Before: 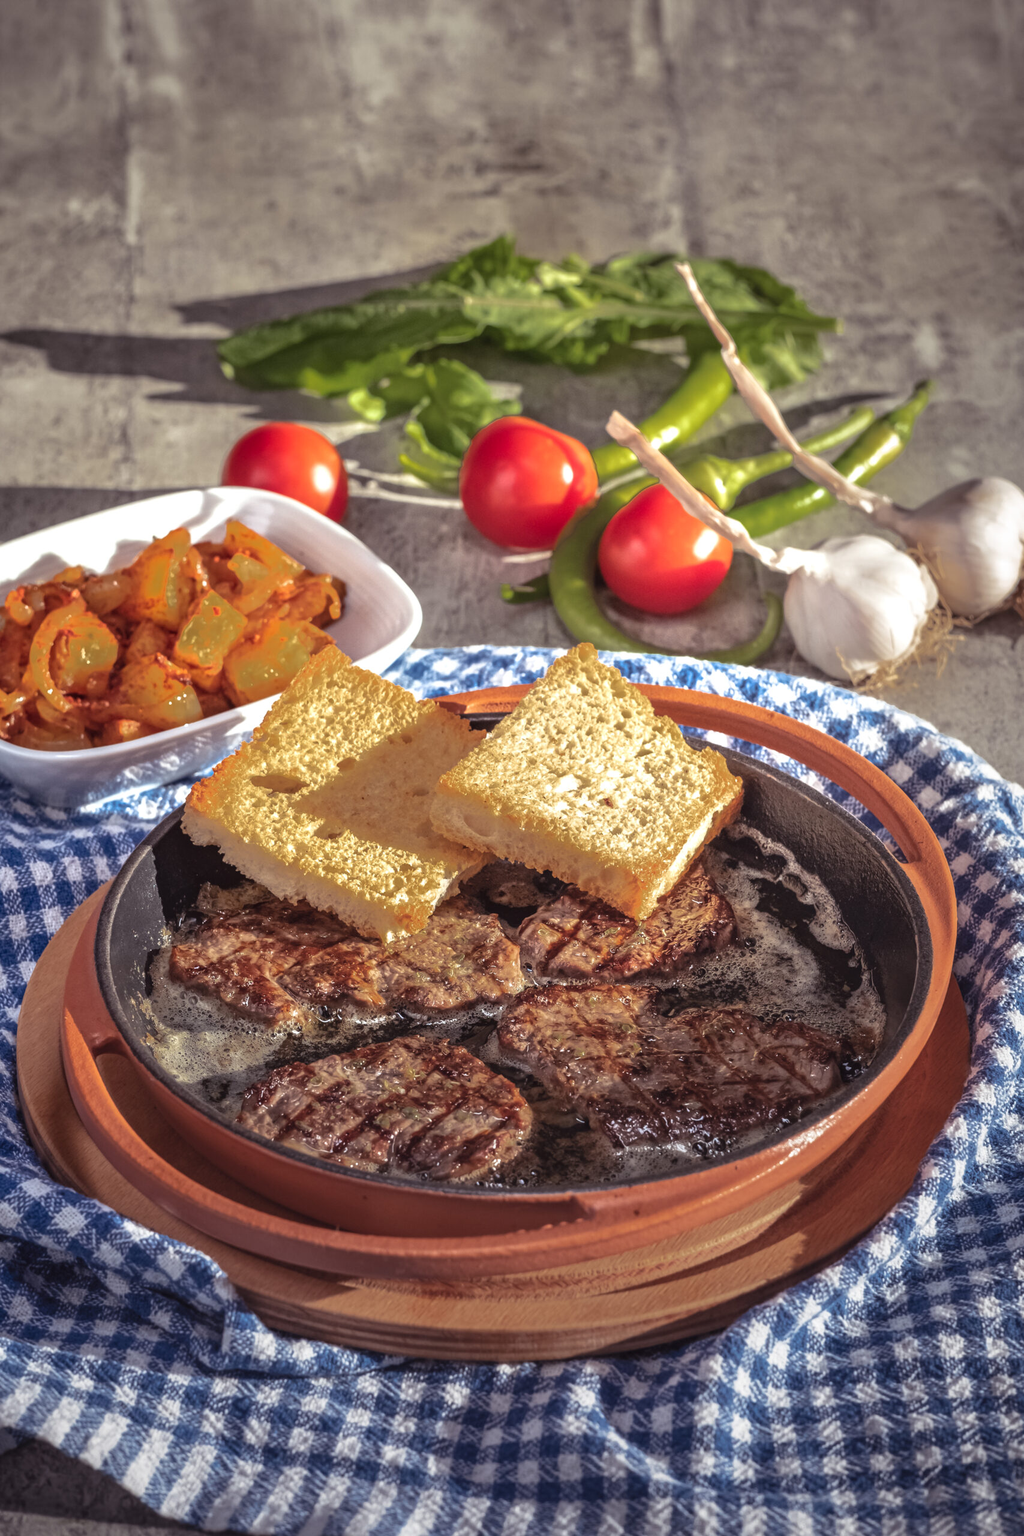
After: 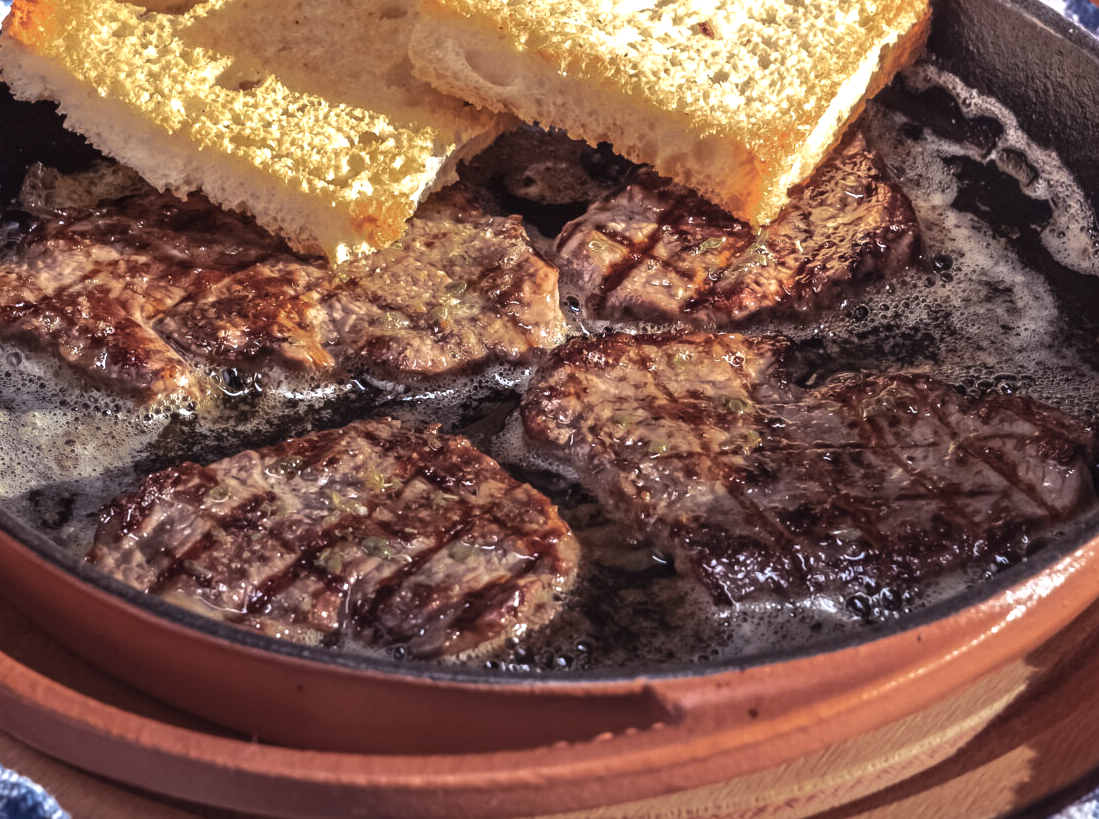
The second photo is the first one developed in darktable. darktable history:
crop: left 18.091%, top 51.13%, right 17.525%, bottom 16.85%
white balance: red 0.984, blue 1.059
tone equalizer: -8 EV -0.417 EV, -7 EV -0.389 EV, -6 EV -0.333 EV, -5 EV -0.222 EV, -3 EV 0.222 EV, -2 EV 0.333 EV, -1 EV 0.389 EV, +0 EV 0.417 EV, edges refinement/feathering 500, mask exposure compensation -1.57 EV, preserve details no
